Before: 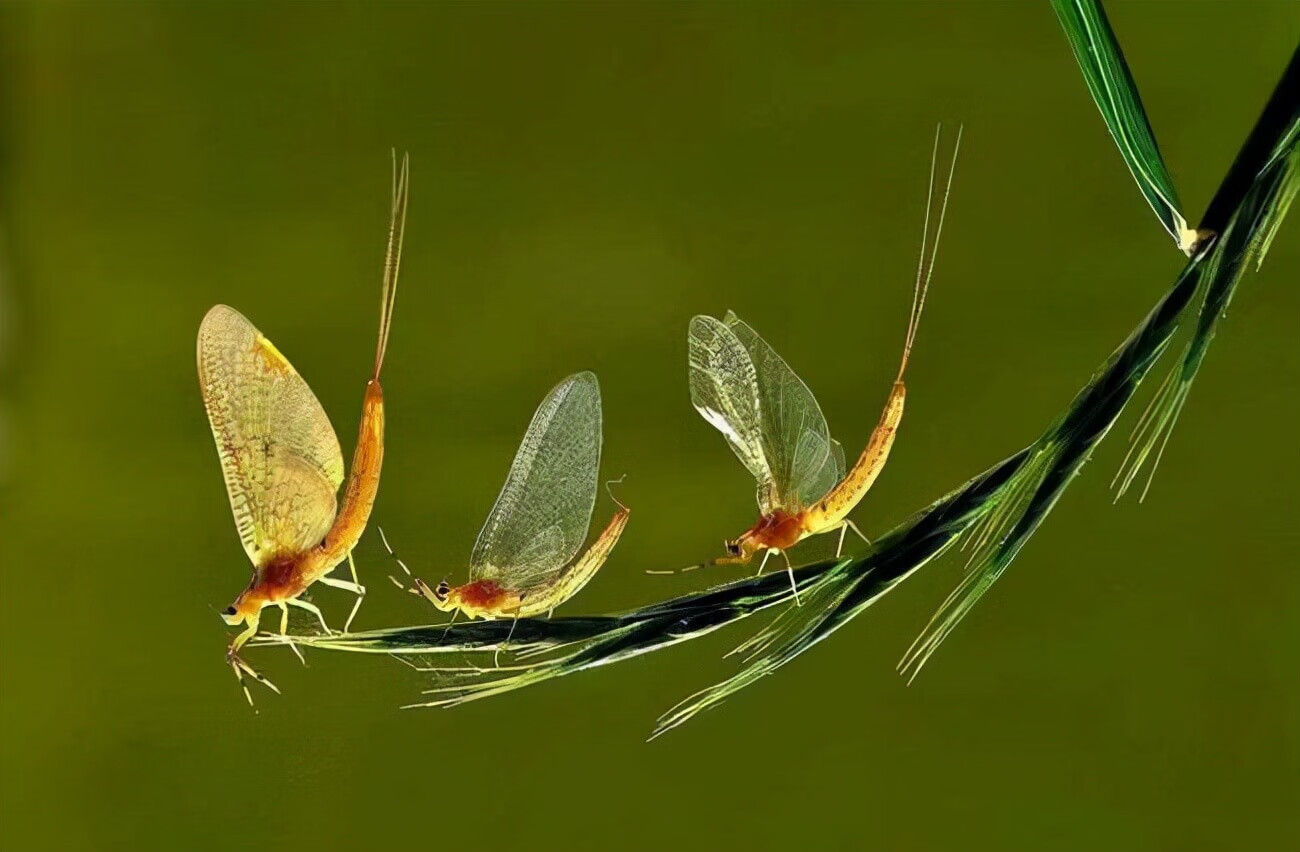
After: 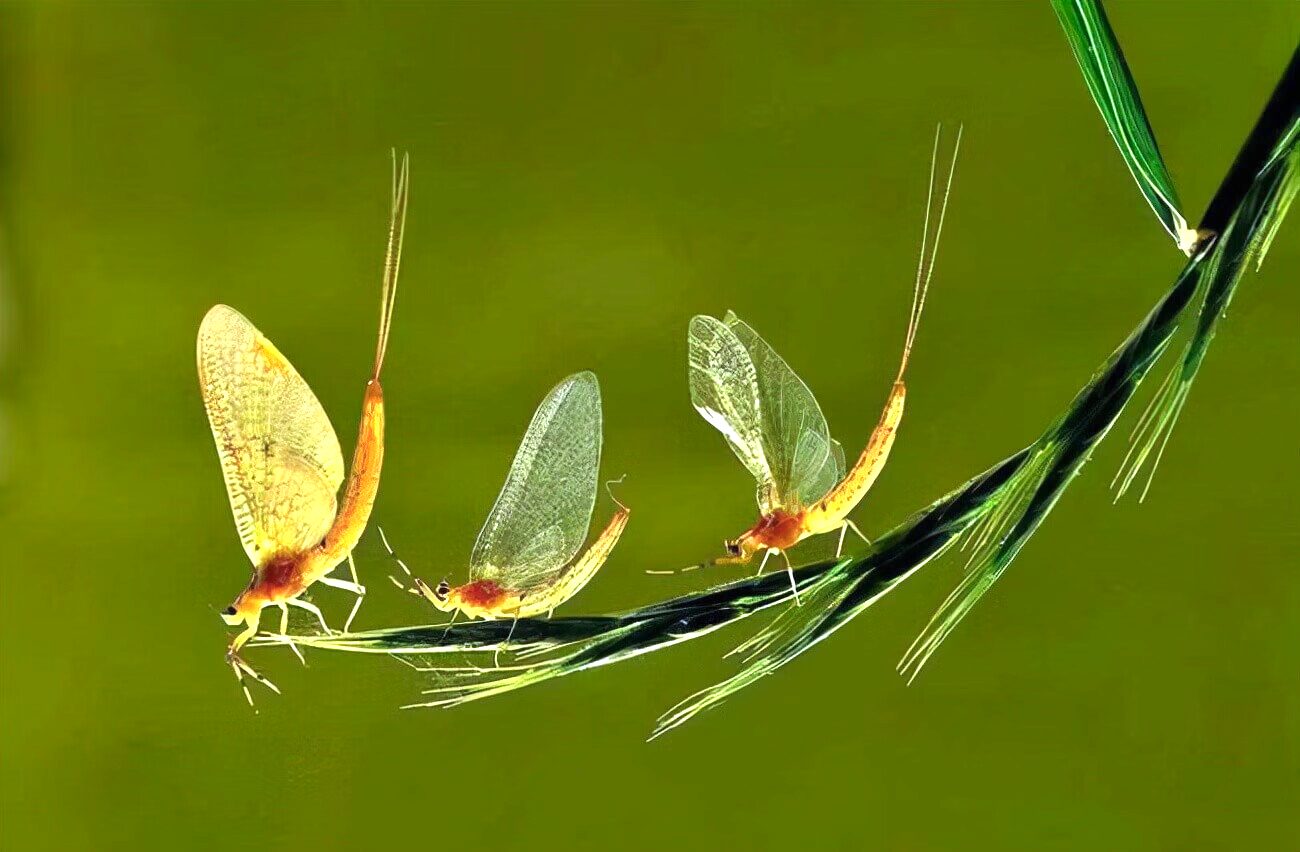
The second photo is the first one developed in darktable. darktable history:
exposure: black level correction 0, exposure 0.9 EV, compensate highlight preservation false
color calibration: output R [1.003, 0.027, -0.041, 0], output G [-0.018, 1.043, -0.038, 0], output B [0.071, -0.086, 1.017, 0], illuminant as shot in camera, x 0.359, y 0.362, temperature 4570.54 K
